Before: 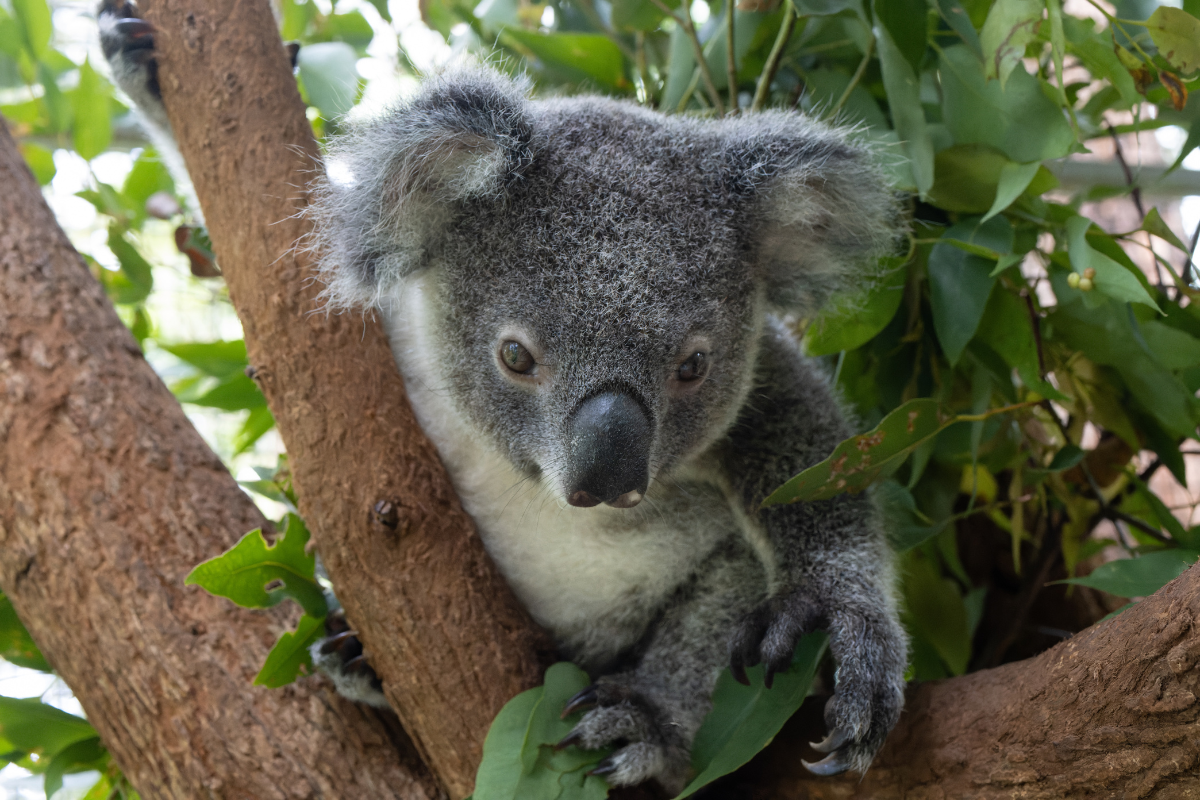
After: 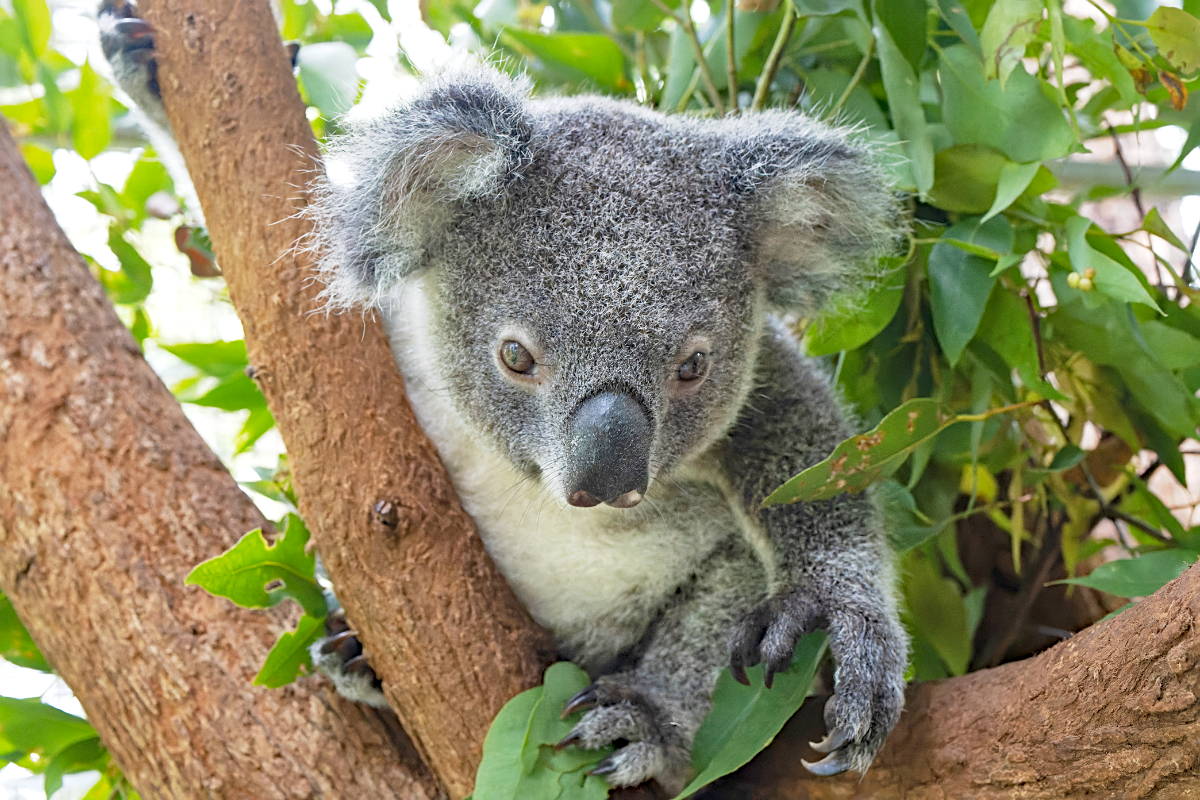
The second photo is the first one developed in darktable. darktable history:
haze removal: compatibility mode true, adaptive false
sharpen: on, module defaults
shadows and highlights: on, module defaults
exposure: black level correction 0, exposure 1.1 EV, compensate exposure bias true, compensate highlight preservation false
base curve: curves: ch0 [(0, 0) (0.088, 0.125) (0.176, 0.251) (0.354, 0.501) (0.613, 0.749) (1, 0.877)], preserve colors none
tone equalizer: -8 EV 0.25 EV, -7 EV 0.417 EV, -6 EV 0.417 EV, -5 EV 0.25 EV, -3 EV -0.25 EV, -2 EV -0.417 EV, -1 EV -0.417 EV, +0 EV -0.25 EV, edges refinement/feathering 500, mask exposure compensation -1.57 EV, preserve details guided filter
